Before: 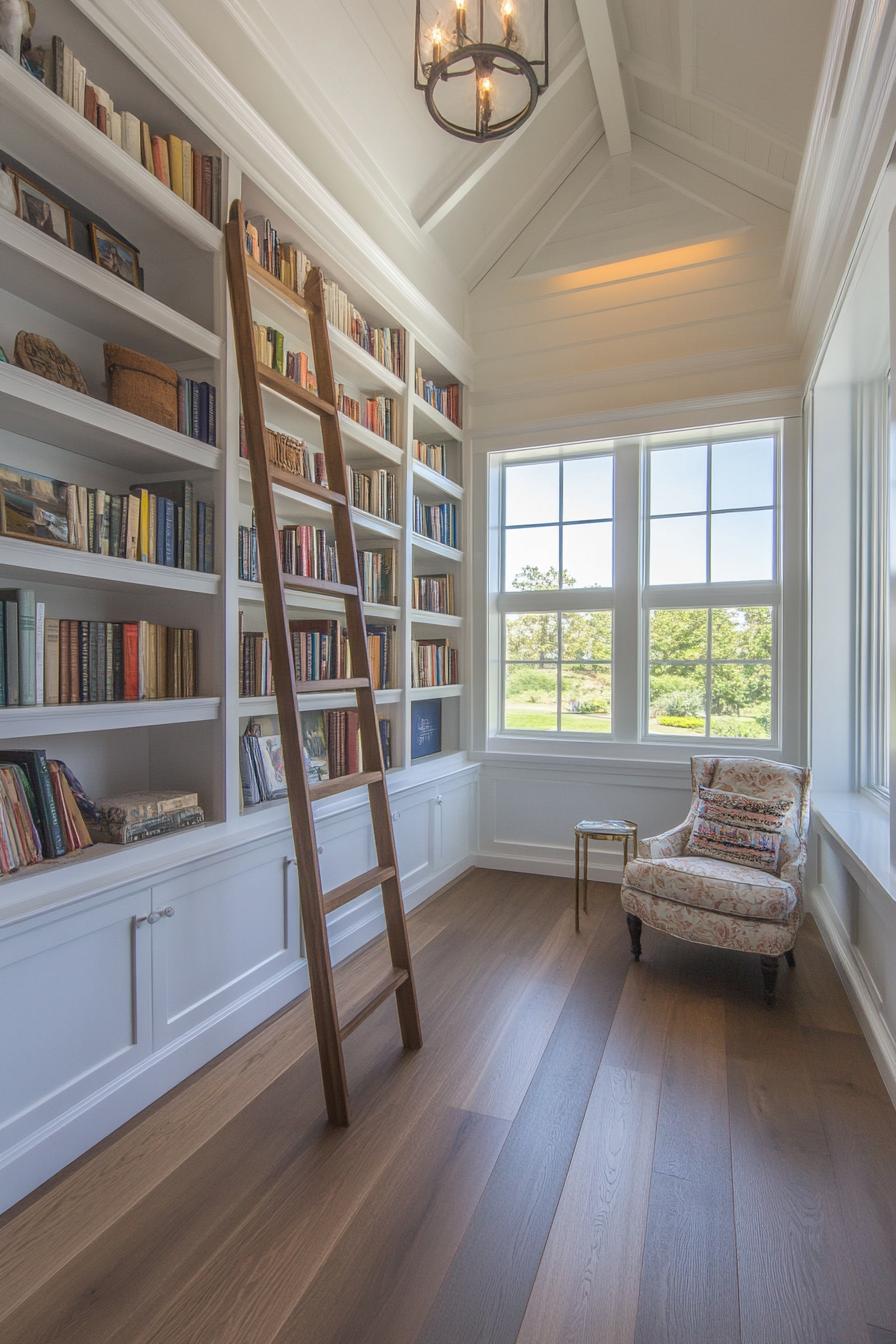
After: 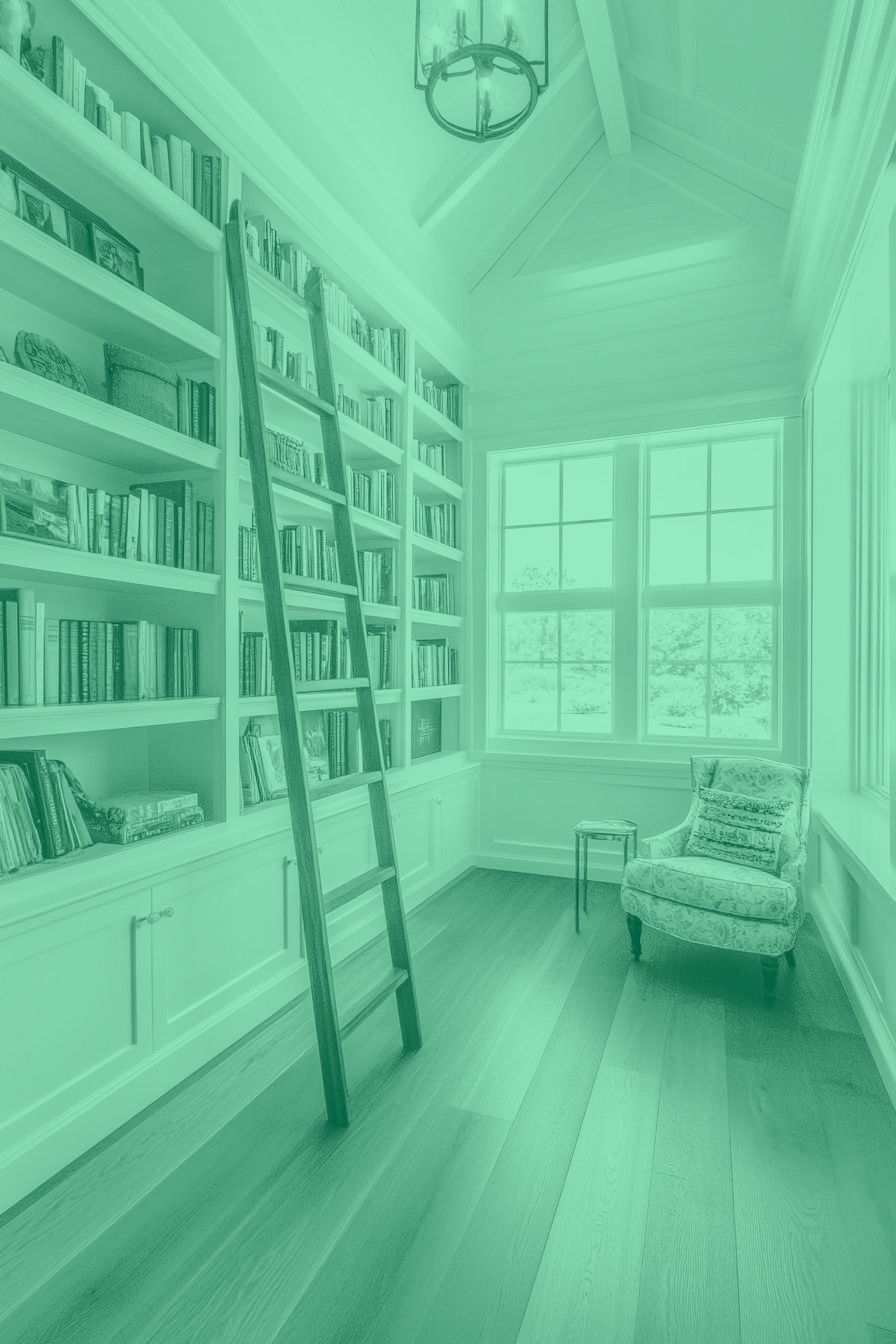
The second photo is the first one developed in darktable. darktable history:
white balance: red 1, blue 1
base curve: curves: ch0 [(0, 0) (0.032, 0.037) (0.105, 0.228) (0.435, 0.76) (0.856, 0.983) (1, 1)], preserve colors none
colorize: hue 147.6°, saturation 65%, lightness 21.64%
local contrast: on, module defaults
